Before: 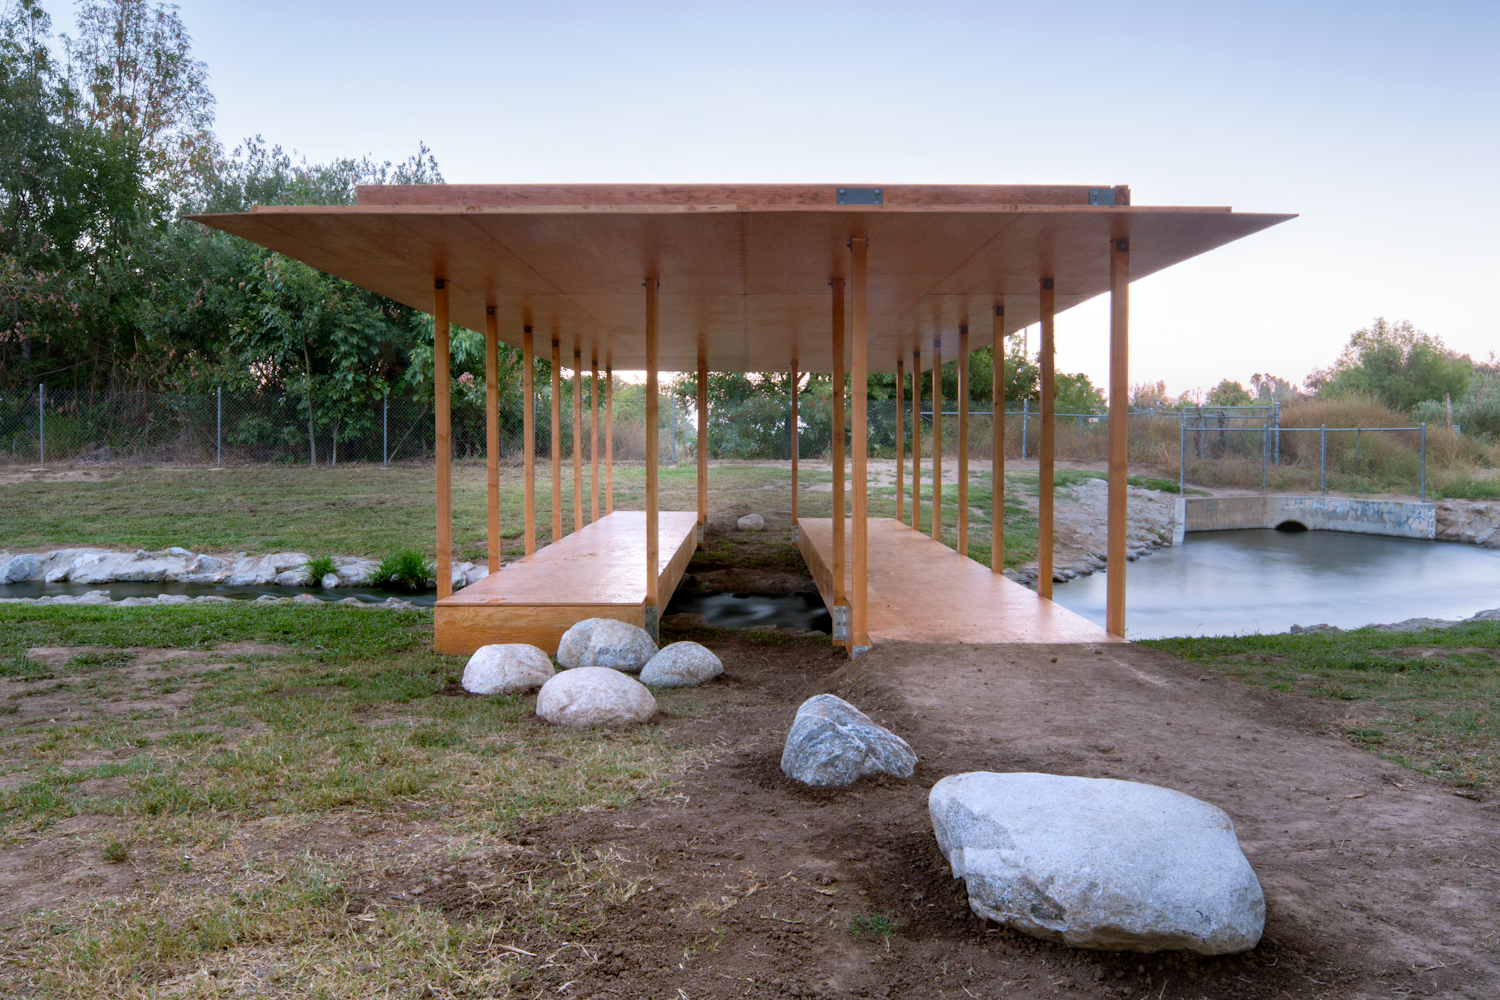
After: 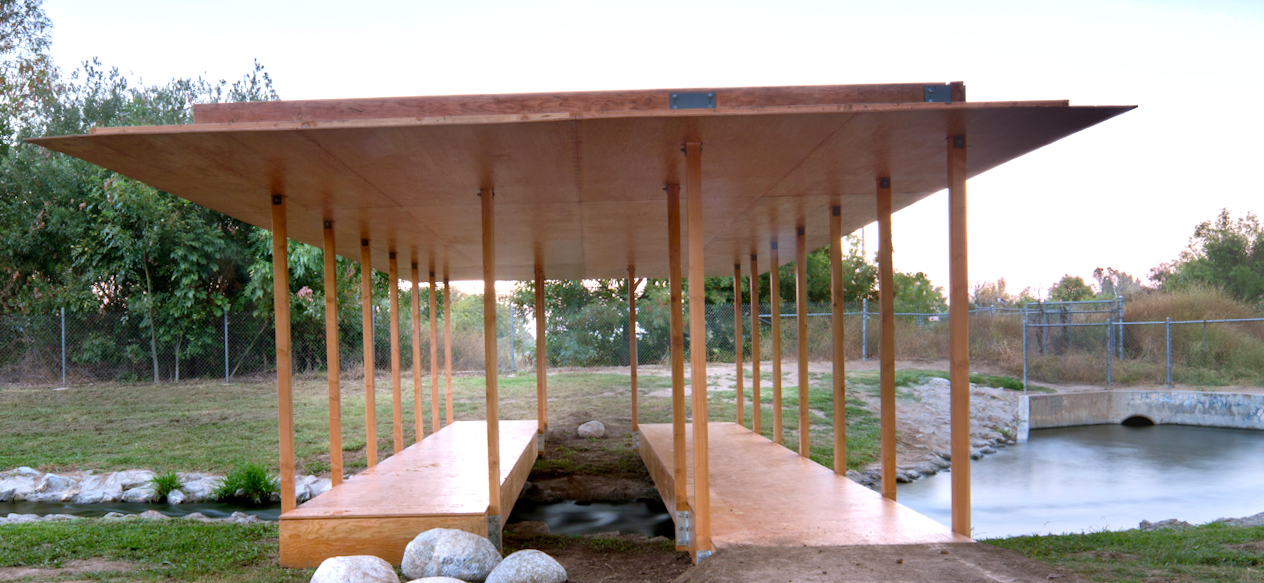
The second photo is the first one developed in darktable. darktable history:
rotate and perspective: rotation -1.32°, lens shift (horizontal) -0.031, crop left 0.015, crop right 0.985, crop top 0.047, crop bottom 0.982
shadows and highlights: shadows 25, highlights -48, soften with gaussian
crop and rotate: left 9.345%, top 7.22%, right 4.982%, bottom 32.331%
exposure: exposure 0.426 EV, compensate highlight preservation false
